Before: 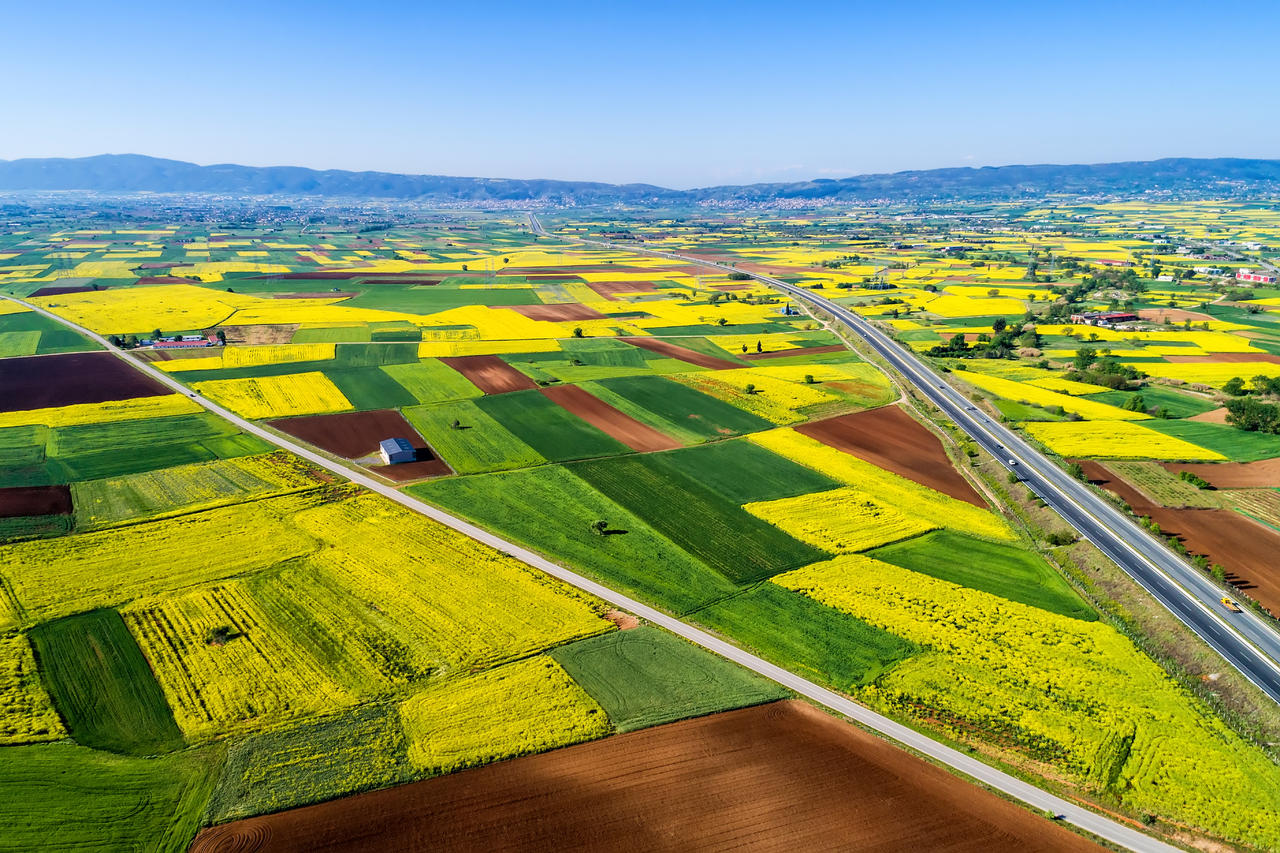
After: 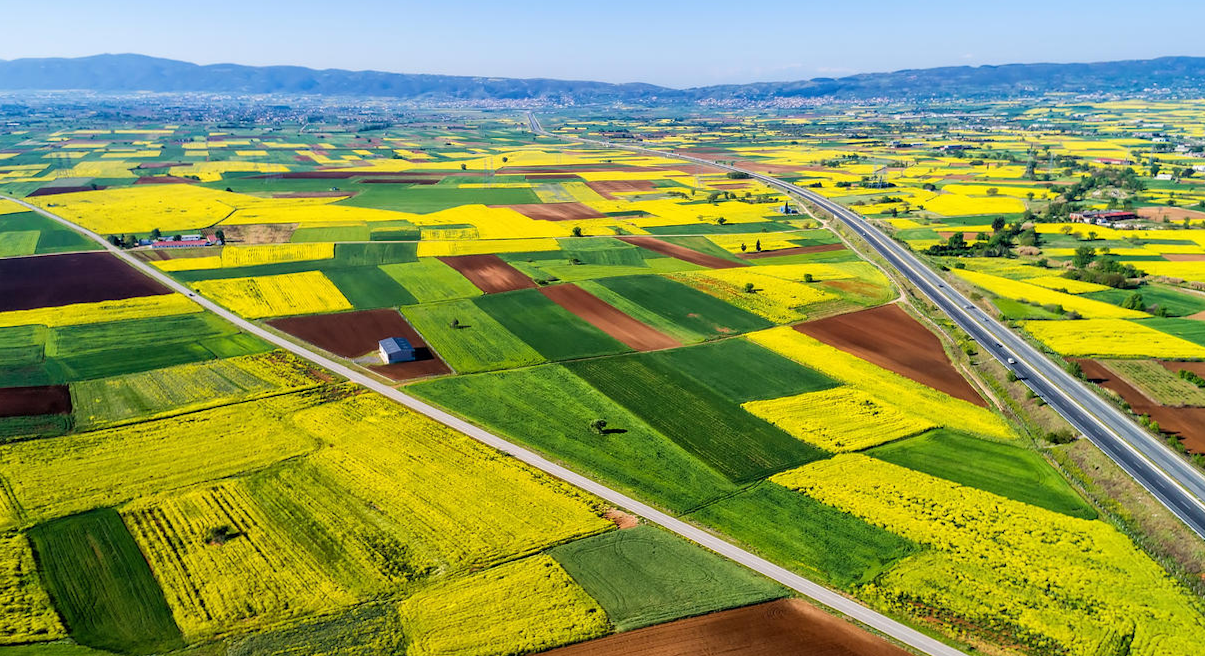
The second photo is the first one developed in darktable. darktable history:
crop and rotate: angle 0.064°, top 11.851%, right 5.688%, bottom 11.061%
